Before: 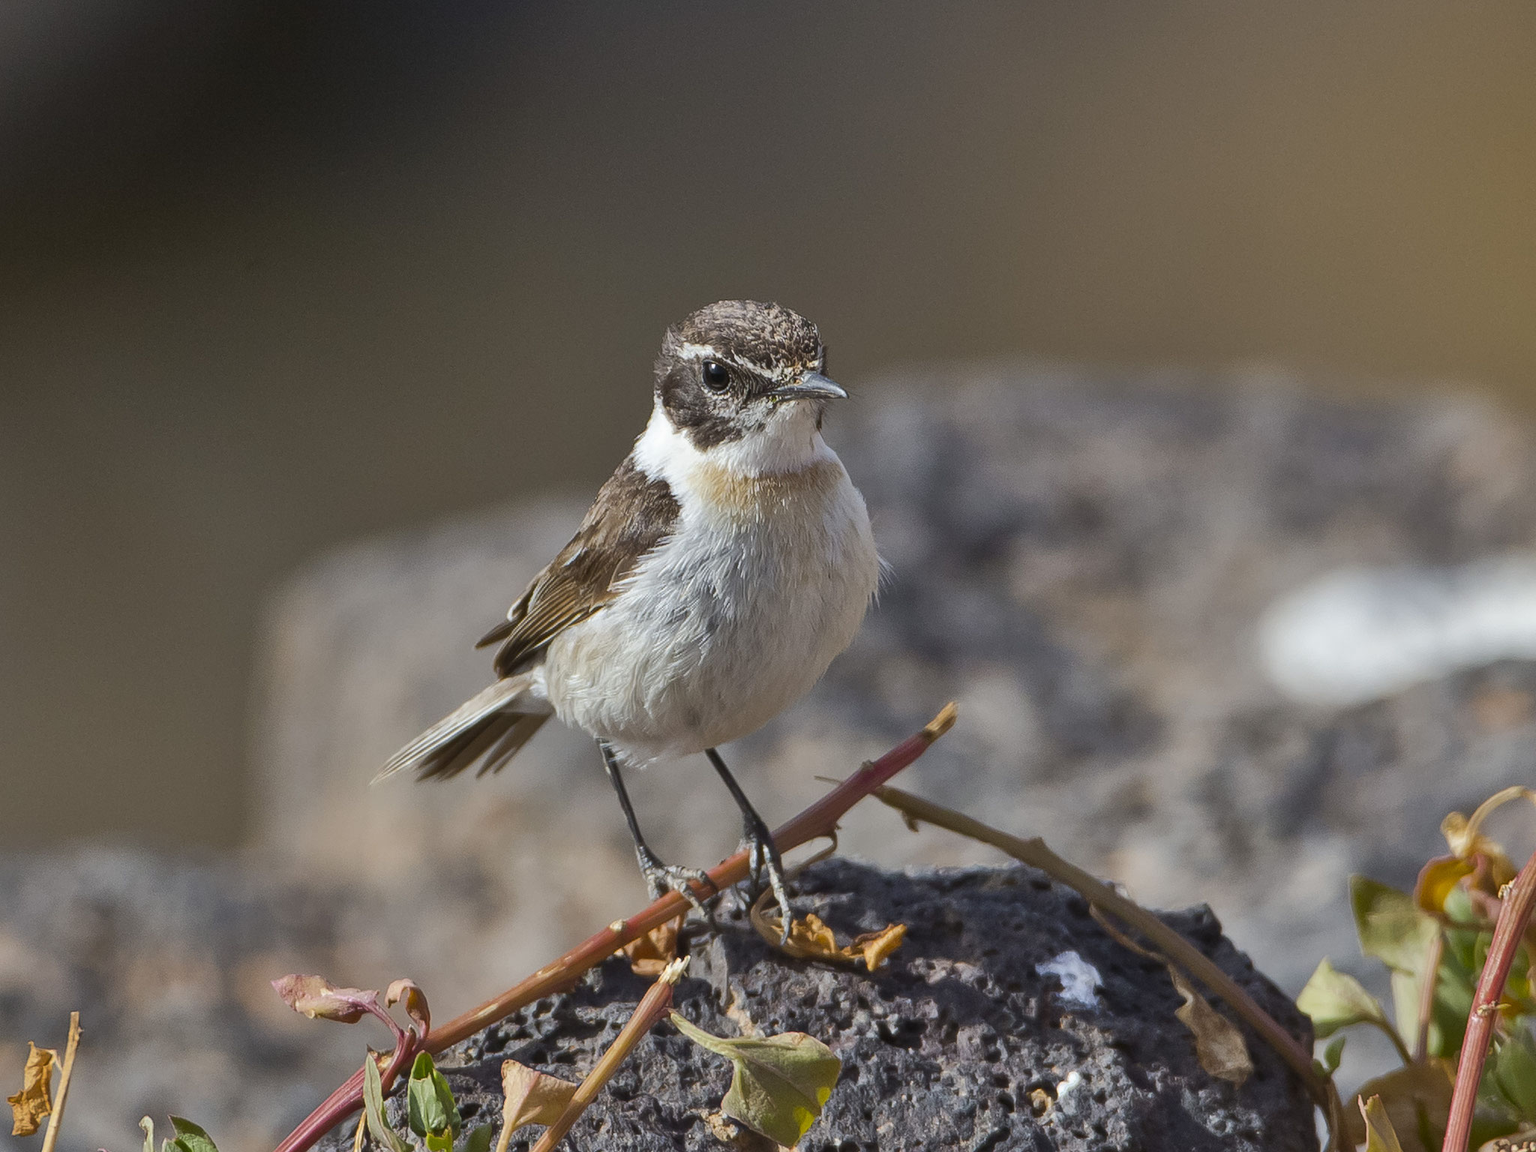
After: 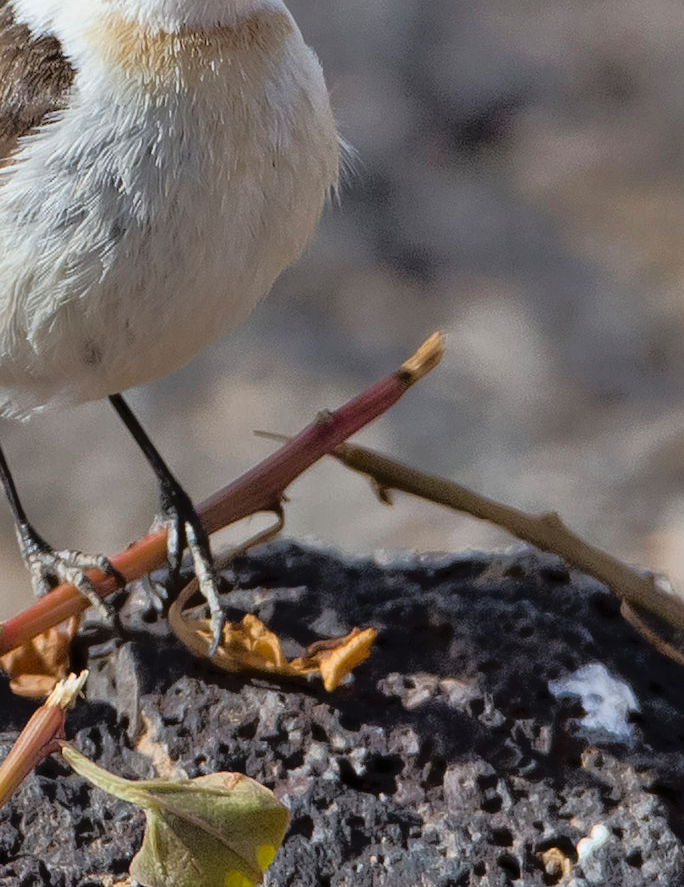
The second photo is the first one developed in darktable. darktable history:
crop: left 40.627%, top 39.38%, right 25.931%, bottom 2.837%
tone equalizer: -8 EV -1.86 EV, -7 EV -1.13 EV, -6 EV -1.65 EV, edges refinement/feathering 500, mask exposure compensation -1.57 EV, preserve details no
contrast brightness saturation: saturation -0.051
